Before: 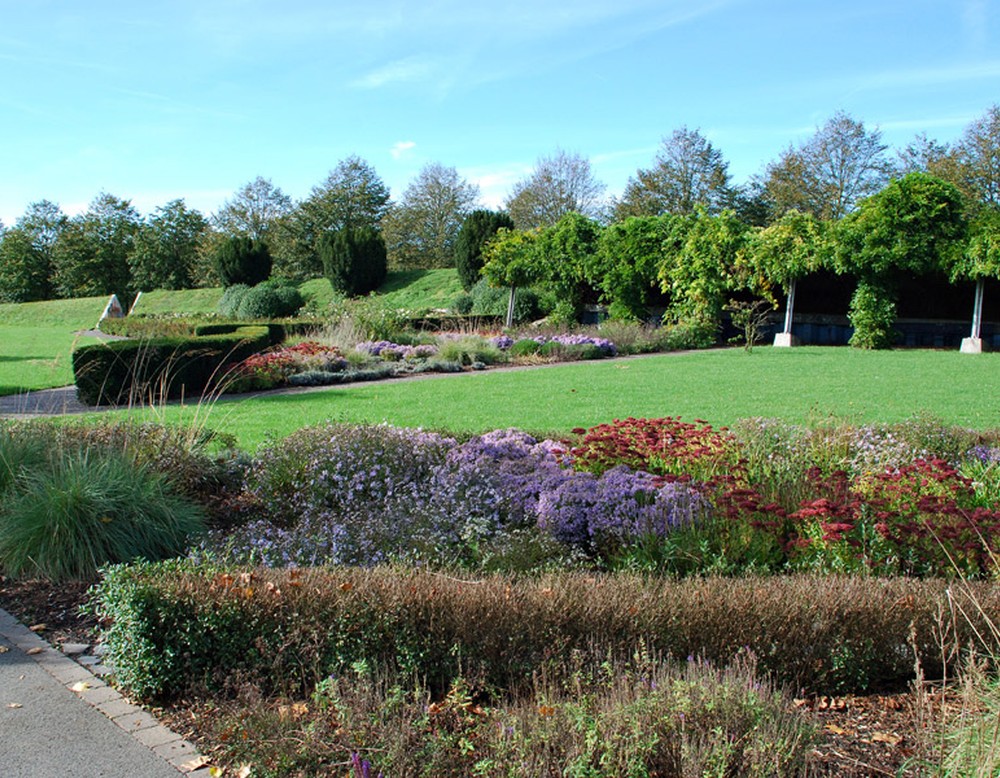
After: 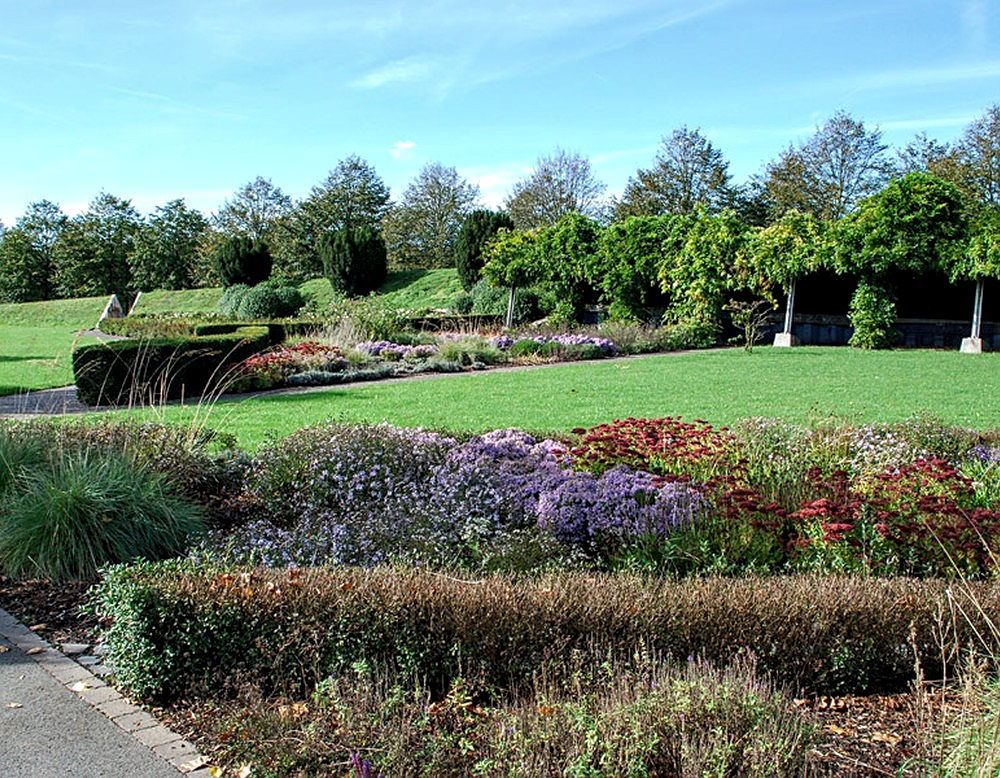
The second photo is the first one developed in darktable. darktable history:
local contrast: detail 142%
sharpen: on, module defaults
